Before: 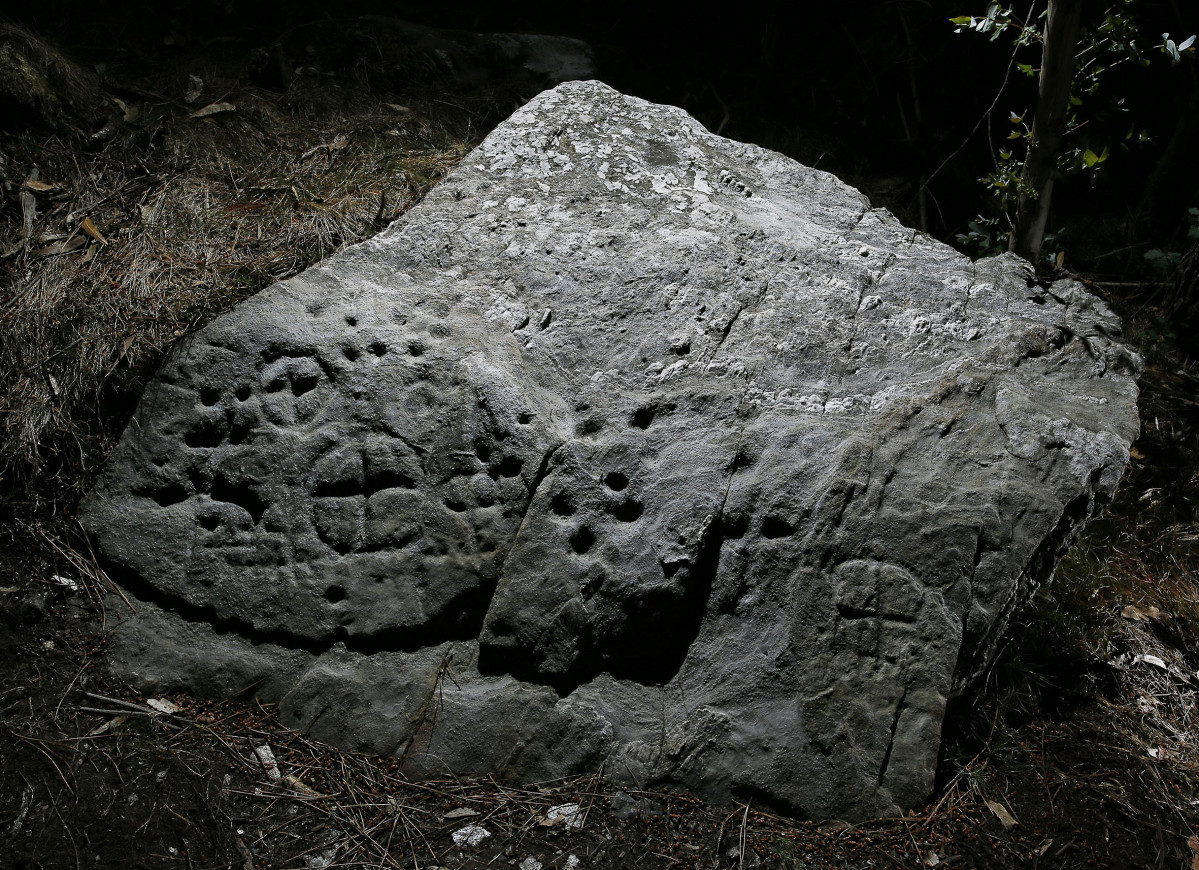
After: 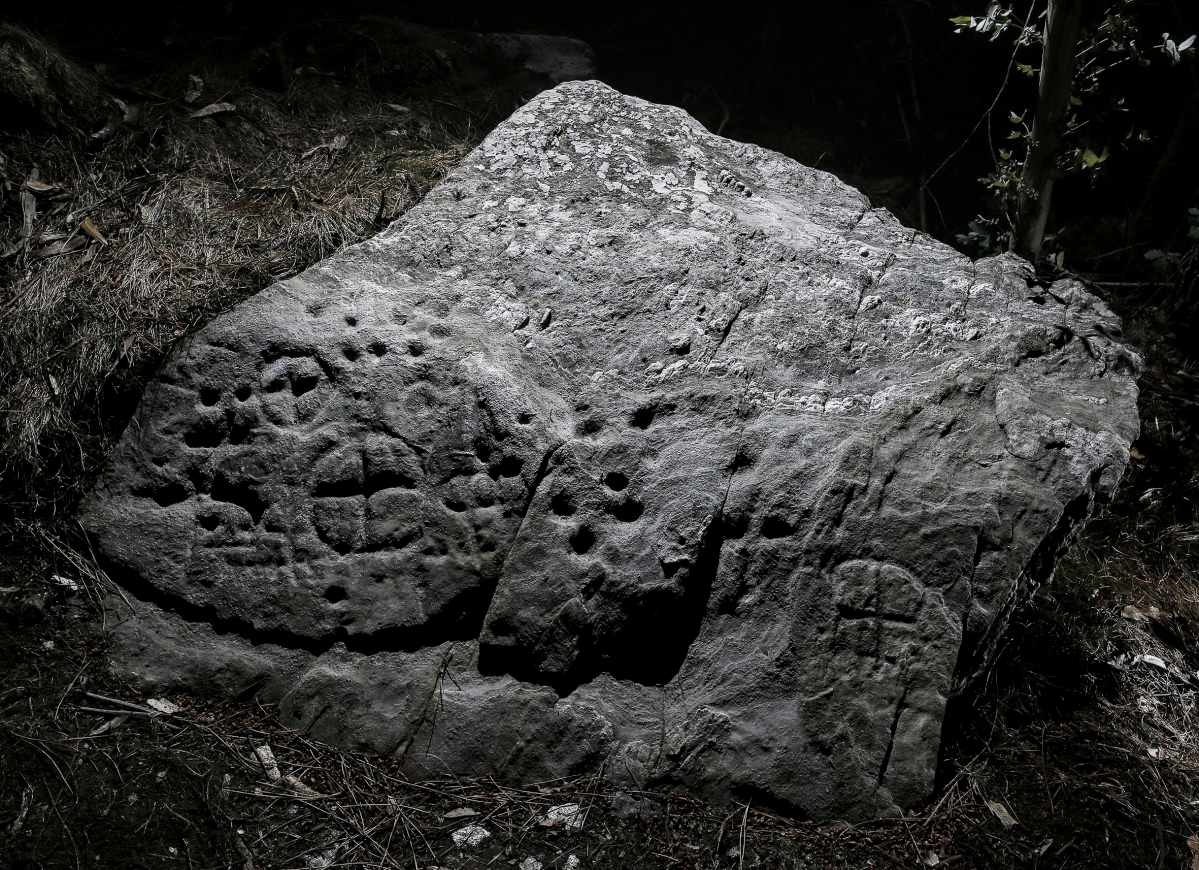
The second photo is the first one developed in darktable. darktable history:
contrast brightness saturation: contrast 0.1, saturation -0.36
white balance: red 1.004, blue 1.024
local contrast: on, module defaults
